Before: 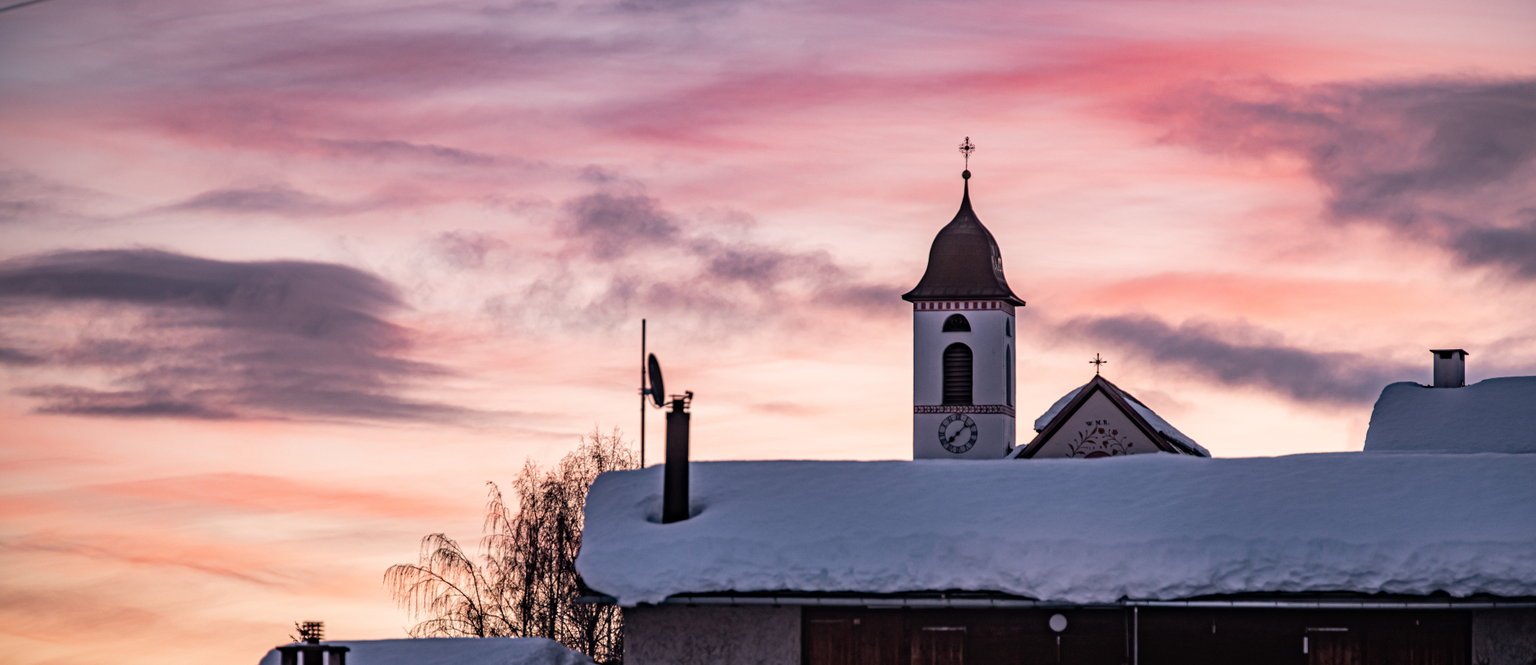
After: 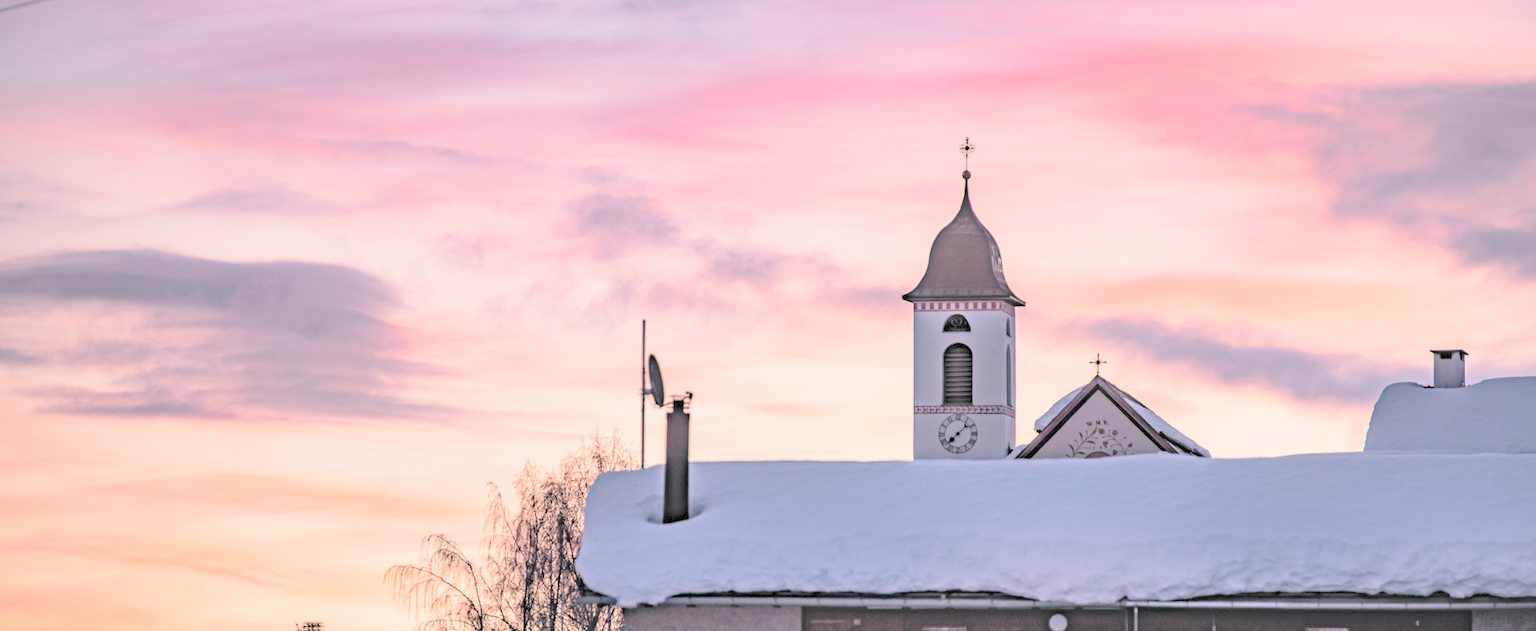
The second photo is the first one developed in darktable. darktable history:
crop and rotate: top 0.007%, bottom 5.016%
tone equalizer: -8 EV 0.22 EV, -7 EV 0.396 EV, -6 EV 0.45 EV, -5 EV 0.268 EV, -3 EV -0.261 EV, -2 EV -0.418 EV, -1 EV -0.395 EV, +0 EV -0.247 EV
contrast brightness saturation: brightness 0.989
